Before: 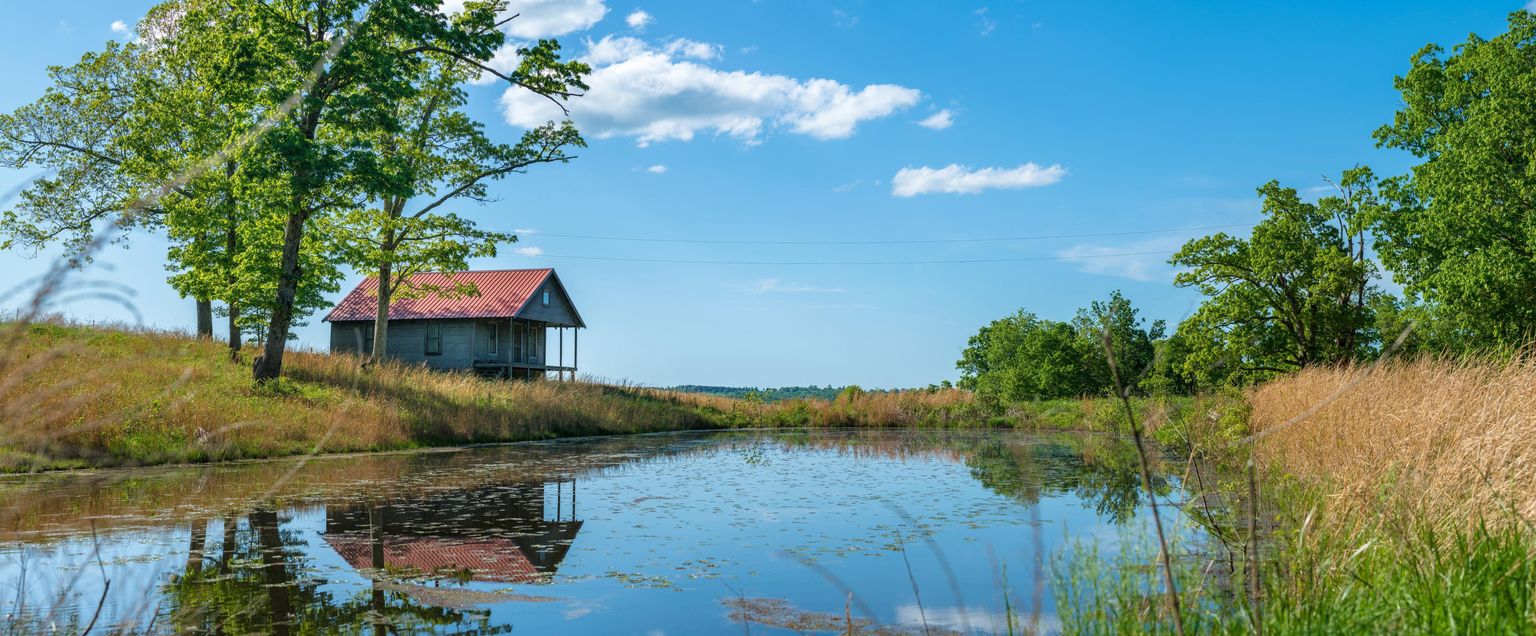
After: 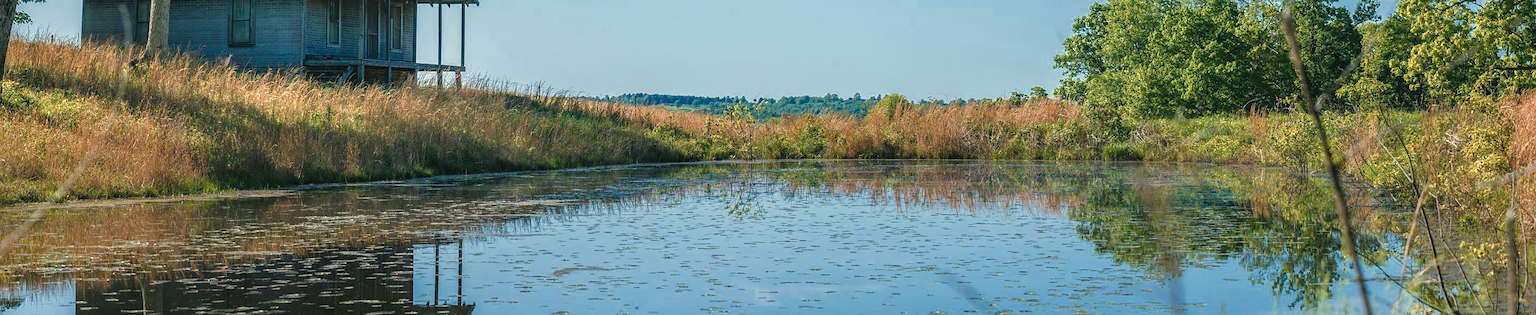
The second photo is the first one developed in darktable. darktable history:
color zones: curves: ch0 [(0, 0.473) (0.001, 0.473) (0.226, 0.548) (0.4, 0.589) (0.525, 0.54) (0.728, 0.403) (0.999, 0.473) (1, 0.473)]; ch1 [(0, 0.619) (0.001, 0.619) (0.234, 0.388) (0.4, 0.372) (0.528, 0.422) (0.732, 0.53) (0.999, 0.619) (1, 0.619)]; ch2 [(0, 0.547) (0.001, 0.547) (0.226, 0.45) (0.4, 0.525) (0.525, 0.585) (0.8, 0.511) (0.999, 0.547) (1, 0.547)]
color balance rgb: shadows lift › chroma 2%, shadows lift › hue 219.6°, power › hue 313.2°, highlights gain › chroma 3%, highlights gain › hue 75.6°, global offset › luminance 0.5%, perceptual saturation grading › global saturation 15.33%, perceptual saturation grading › highlights -19.33%, perceptual saturation grading › shadows 20%, global vibrance 20%
sharpen: radius 1.559, amount 0.373, threshold 1.271
crop: left 18.091%, top 51.13%, right 17.525%, bottom 16.85%
local contrast: detail 110%
